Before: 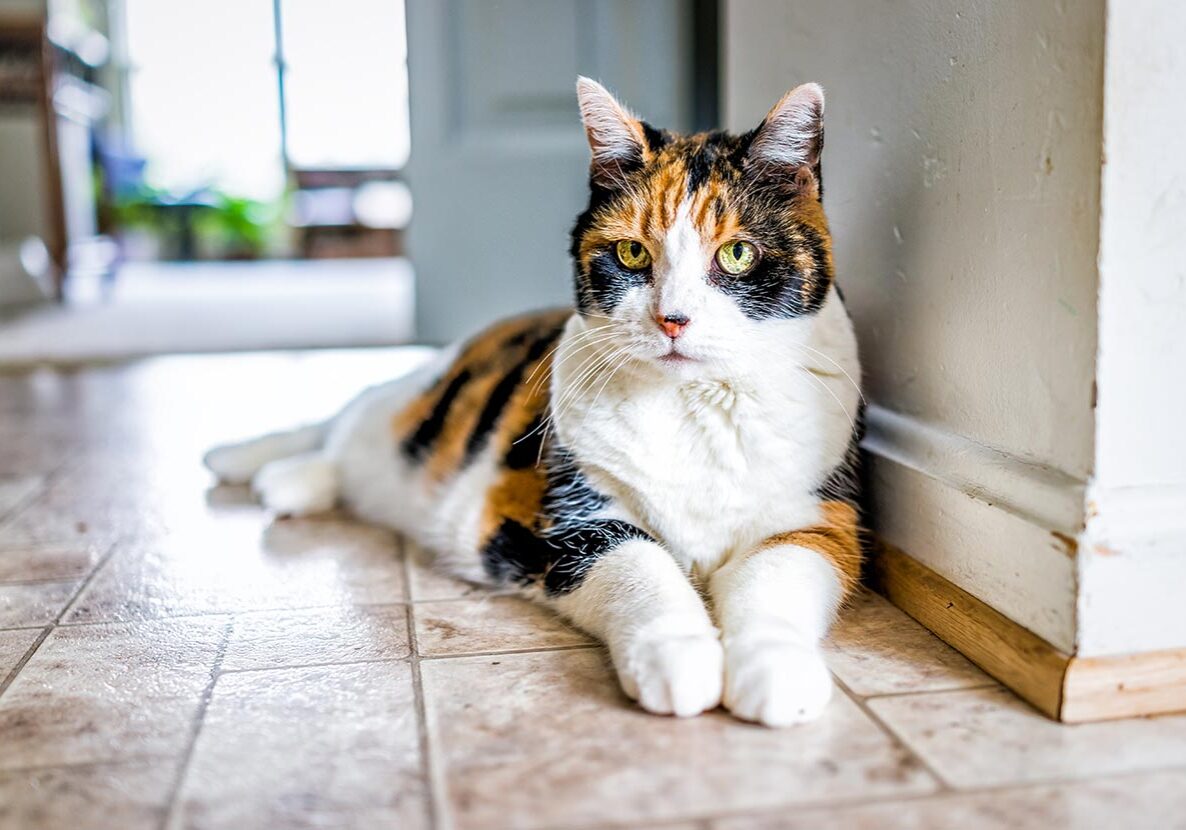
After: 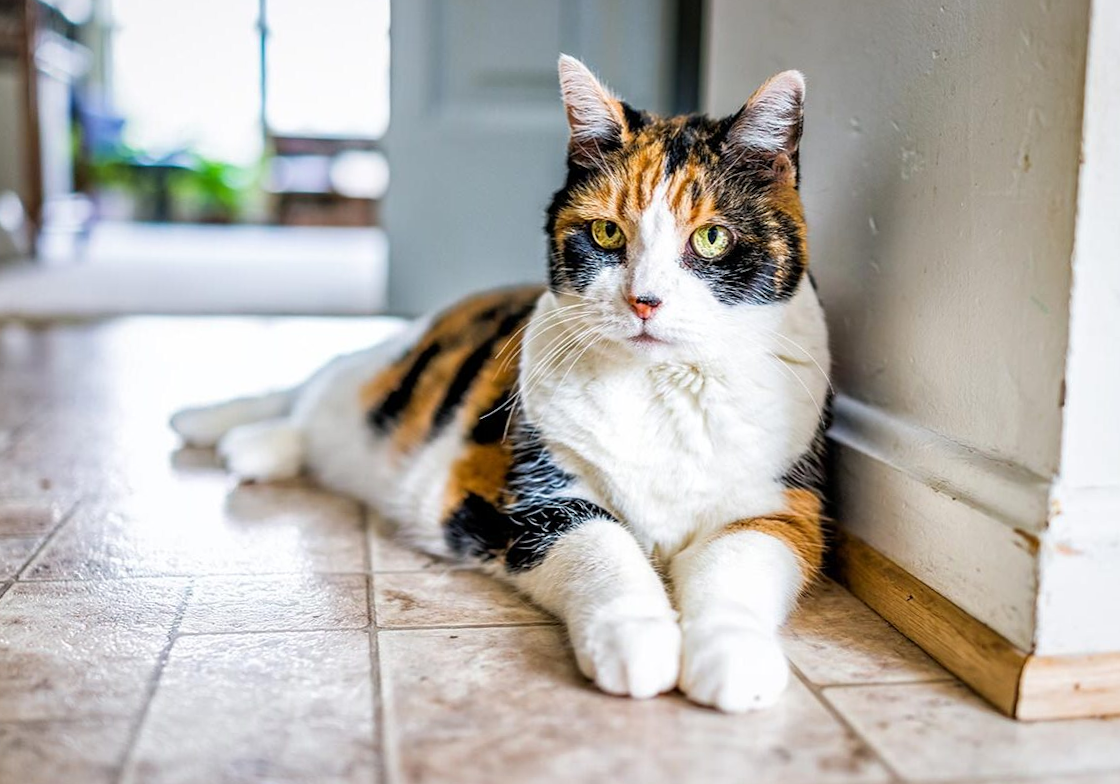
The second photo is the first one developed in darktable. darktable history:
crop and rotate: angle -2.38°
rotate and perspective: automatic cropping original format, crop left 0, crop top 0
